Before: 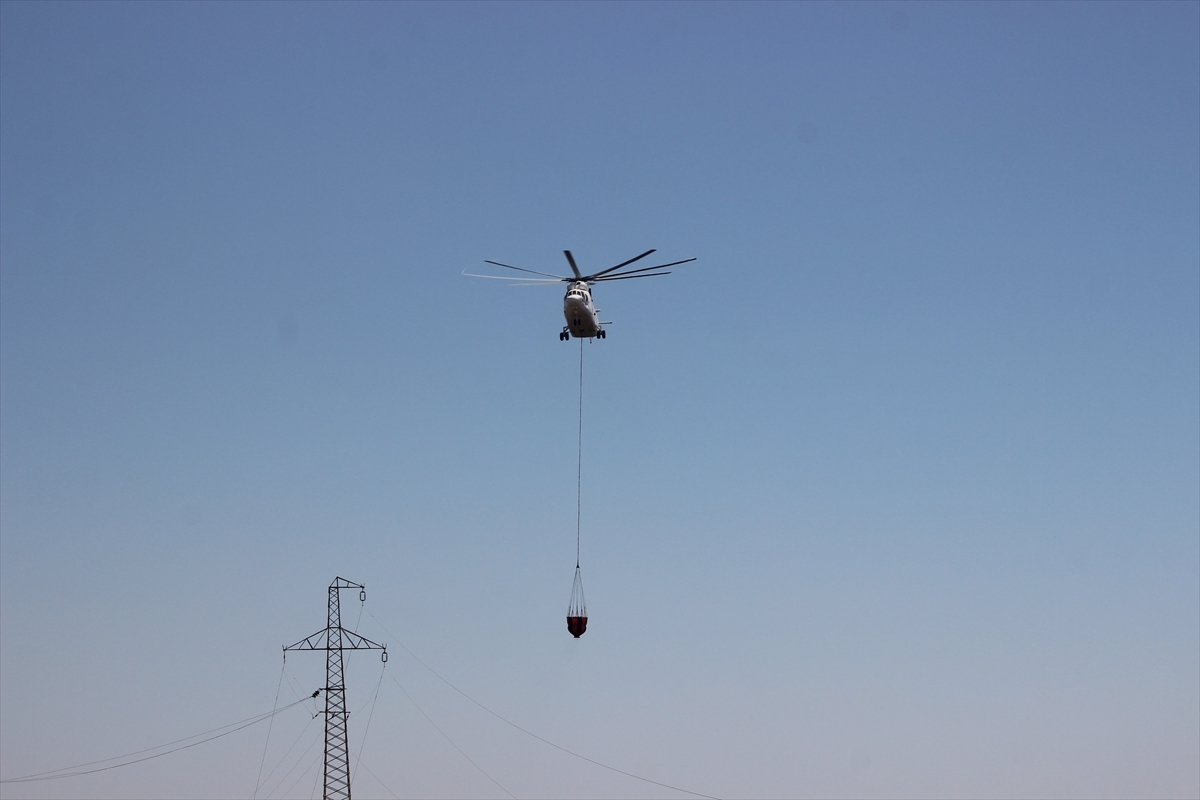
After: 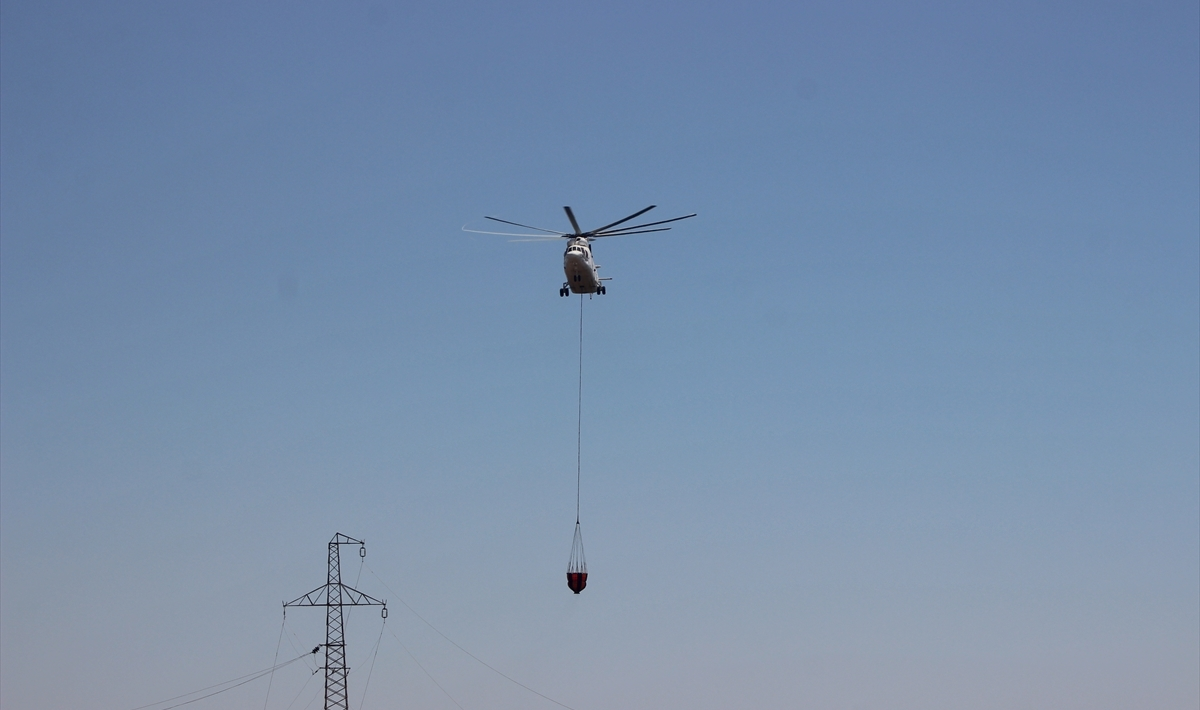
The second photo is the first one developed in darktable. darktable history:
color balance rgb: global vibrance 1%, saturation formula JzAzBz (2021)
crop and rotate: top 5.609%, bottom 5.609%
shadows and highlights: on, module defaults
